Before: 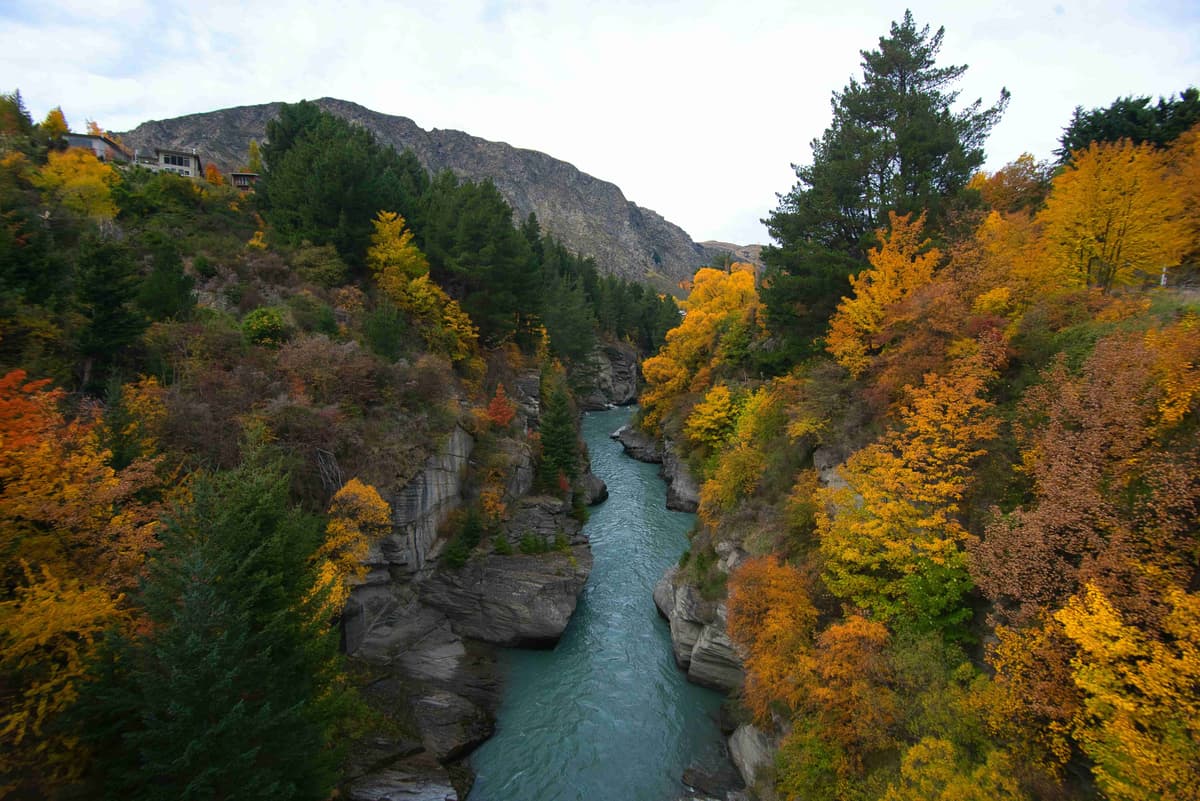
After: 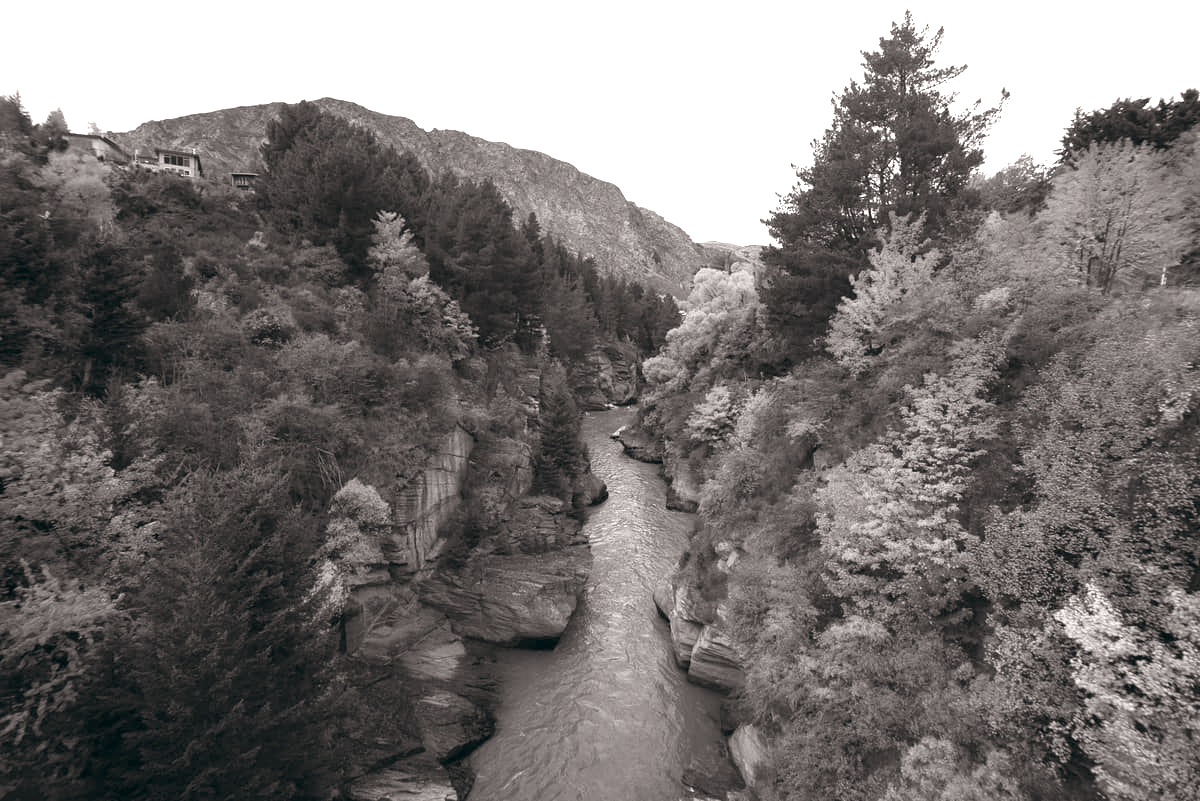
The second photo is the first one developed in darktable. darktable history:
color balance: lift [0.998, 0.998, 1.001, 1.002], gamma [0.995, 1.025, 0.992, 0.975], gain [0.995, 1.02, 0.997, 0.98]
exposure: black level correction 0, exposure 1.2 EV, compensate highlight preservation false
color calibration: output gray [0.267, 0.423, 0.261, 0], illuminant same as pipeline (D50), adaptation none (bypass)
color correction: highlights a* -0.137, highlights b* 0.137
